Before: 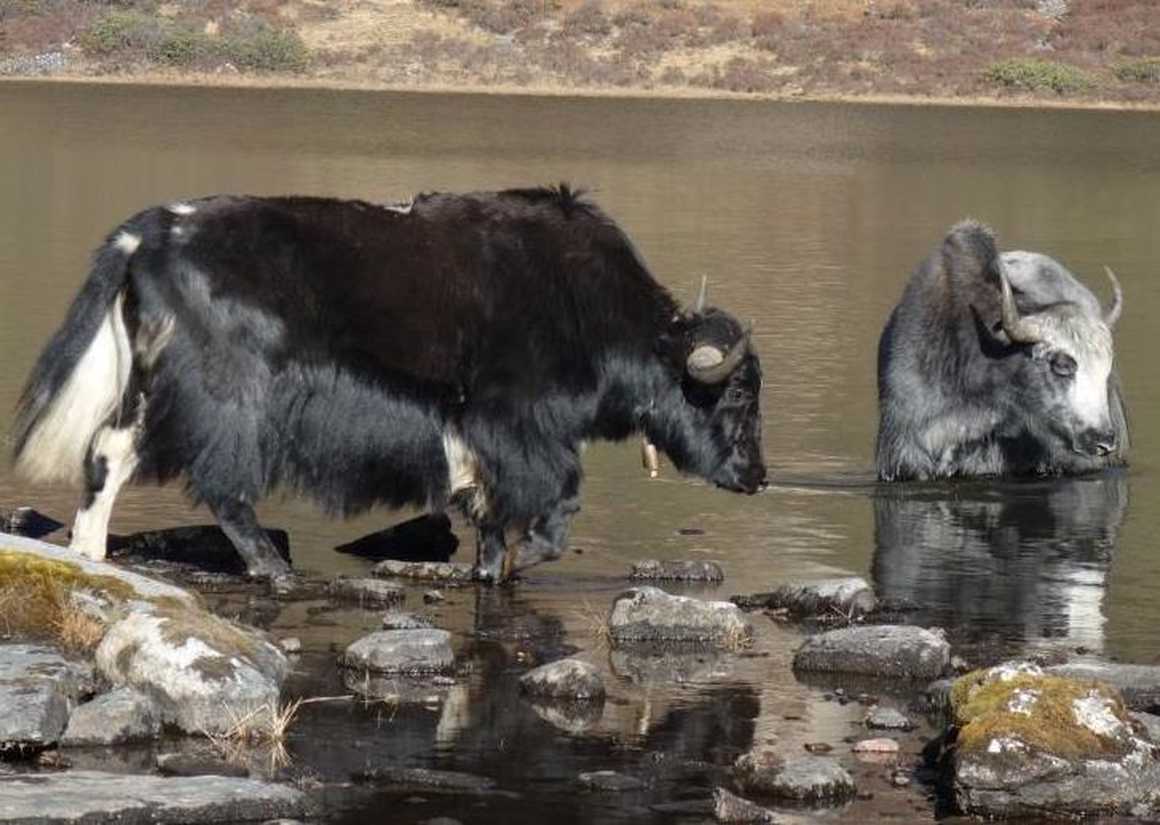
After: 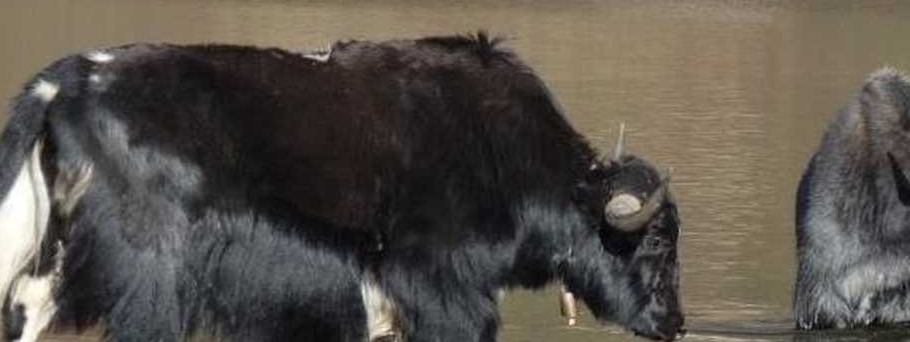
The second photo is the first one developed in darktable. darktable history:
crop: left 7.14%, top 18.448%, right 14.353%, bottom 40.058%
